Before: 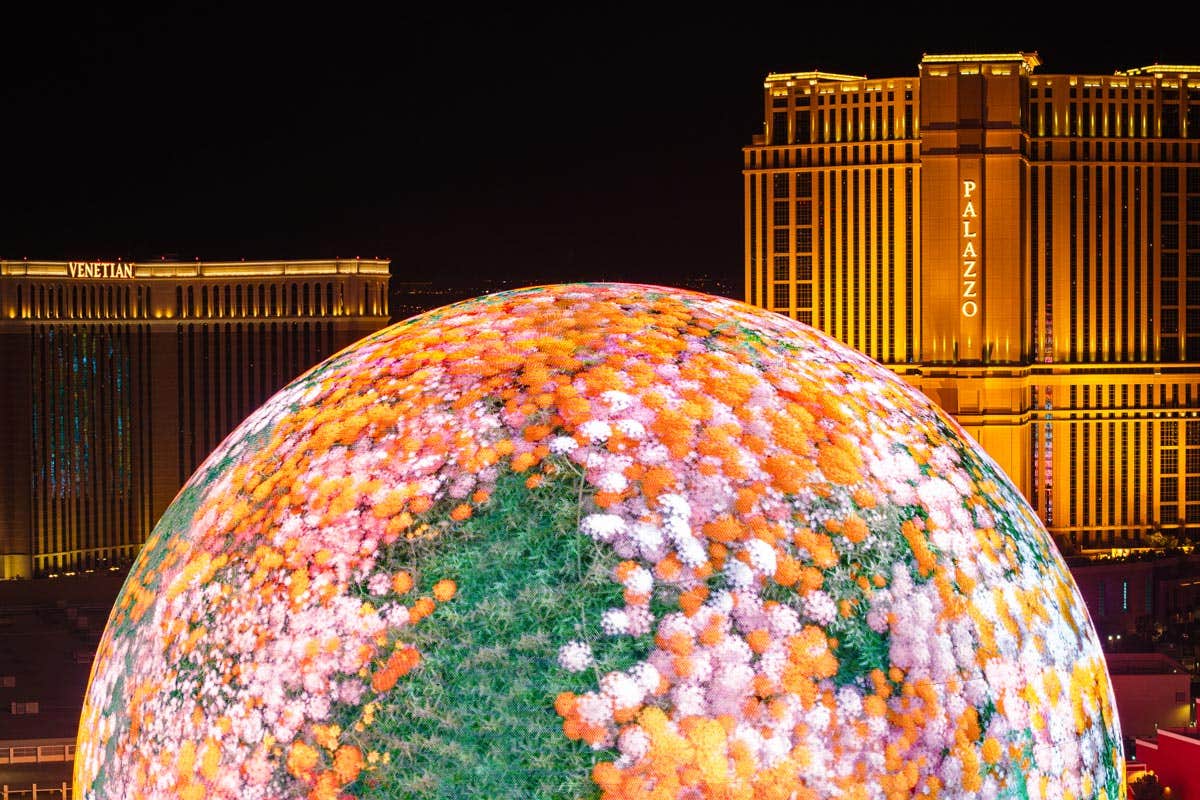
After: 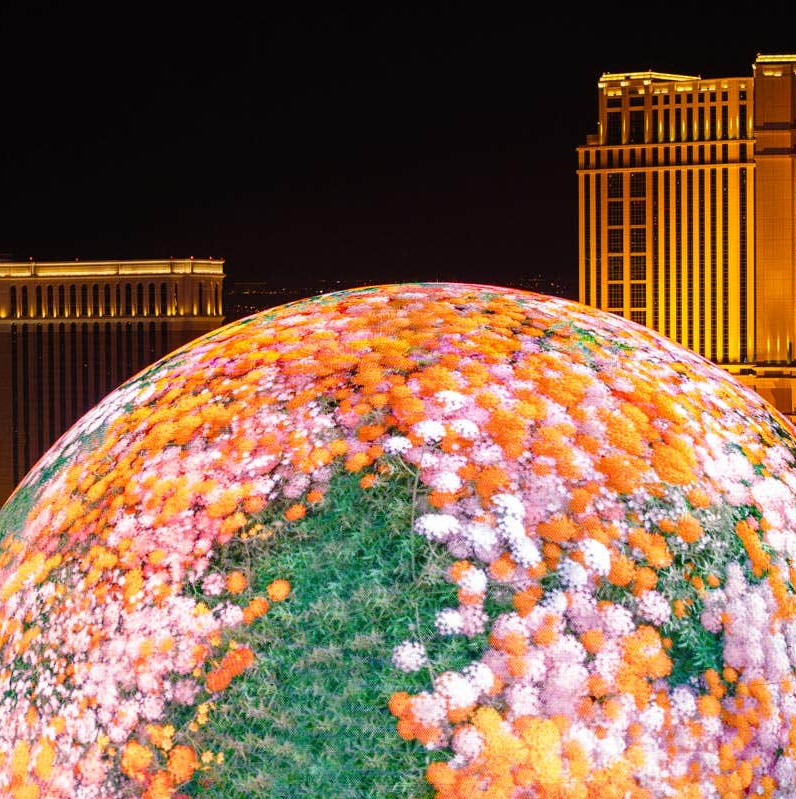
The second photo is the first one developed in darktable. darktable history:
crop and rotate: left 13.901%, right 19.754%
